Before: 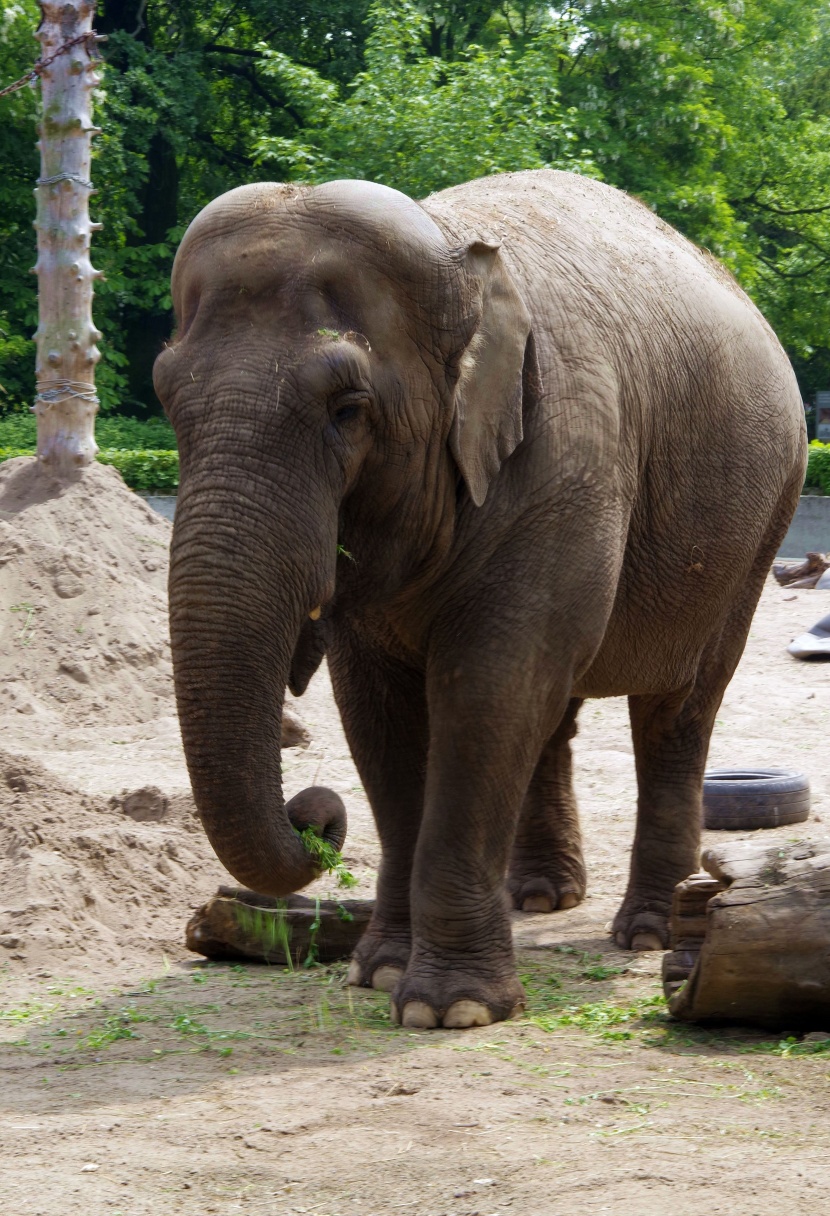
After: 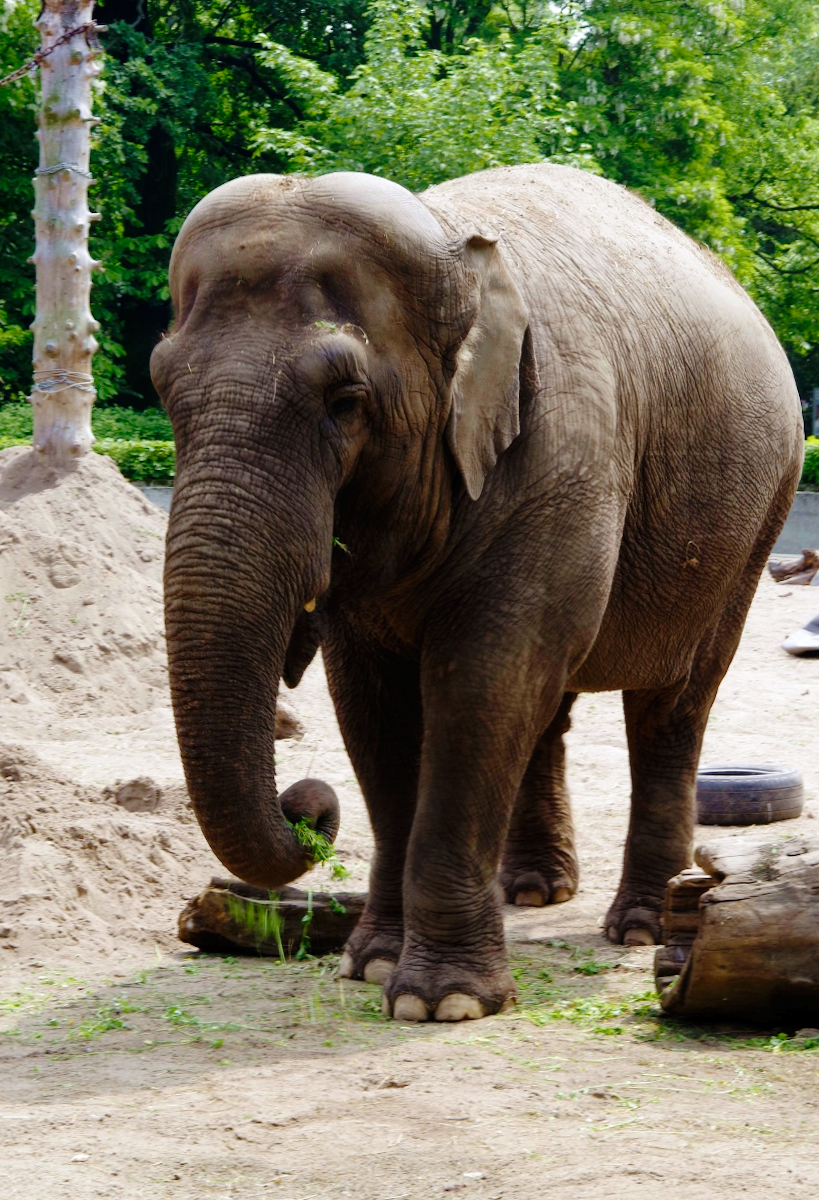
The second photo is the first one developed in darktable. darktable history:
tone curve: curves: ch0 [(0, 0) (0.003, 0.01) (0.011, 0.01) (0.025, 0.011) (0.044, 0.019) (0.069, 0.032) (0.1, 0.054) (0.136, 0.088) (0.177, 0.138) (0.224, 0.214) (0.277, 0.297) (0.335, 0.391) (0.399, 0.469) (0.468, 0.551) (0.543, 0.622) (0.623, 0.699) (0.709, 0.775) (0.801, 0.85) (0.898, 0.929) (1, 1)], preserve colors none
exposure: black level correction 0.001, compensate highlight preservation false
crop and rotate: angle -0.5°
